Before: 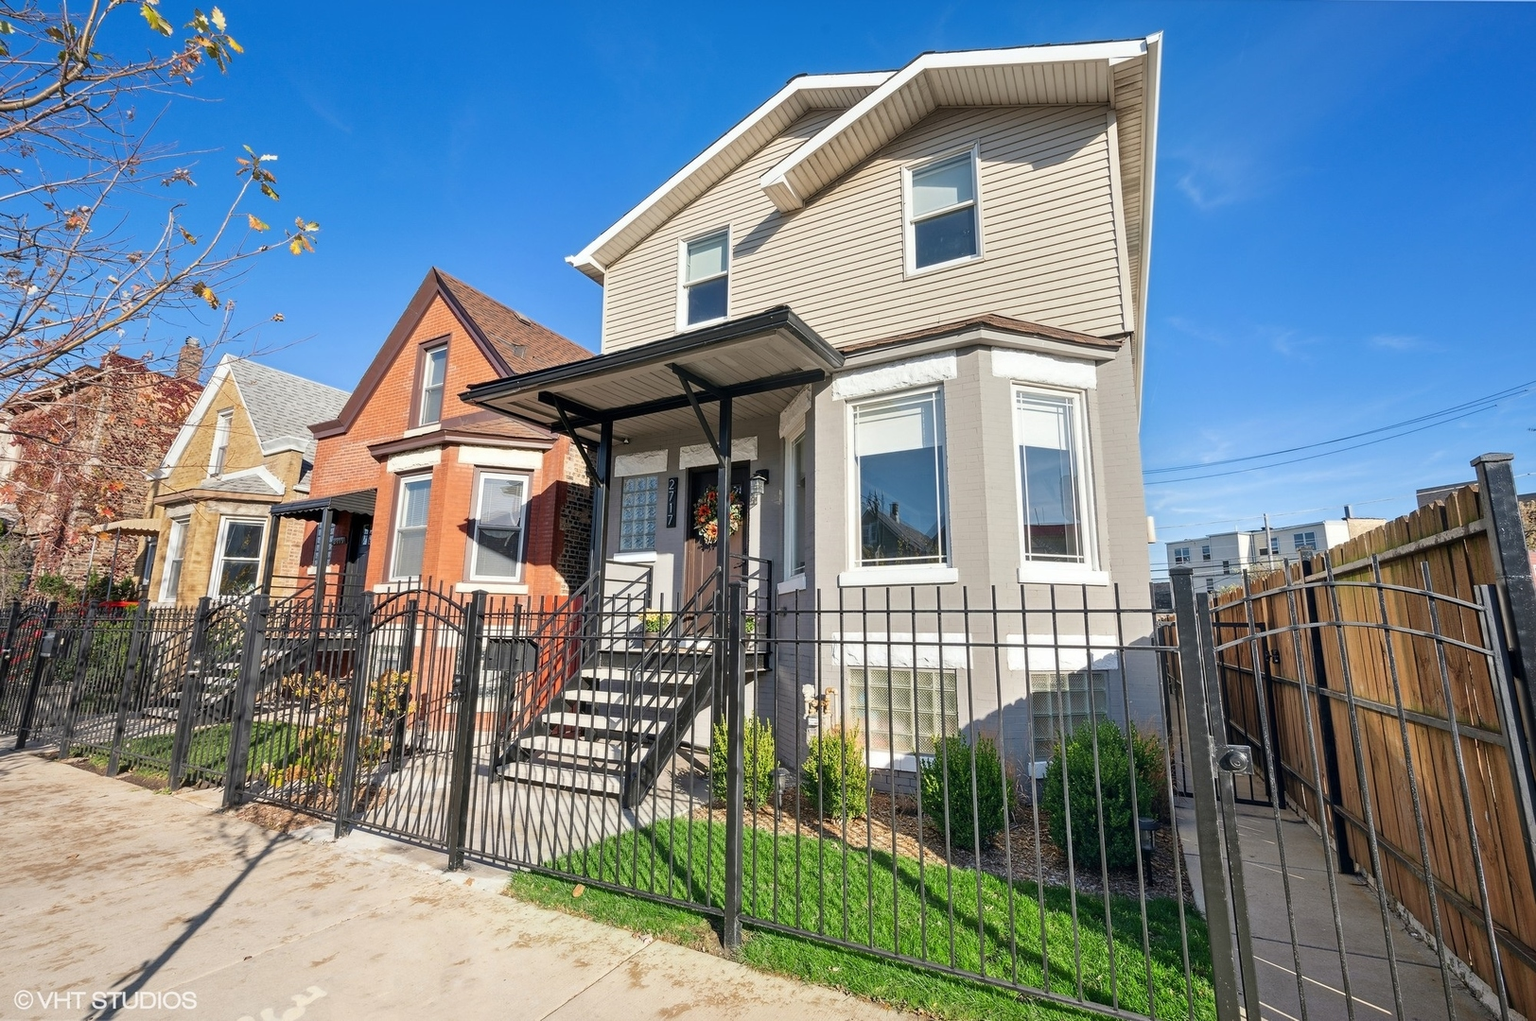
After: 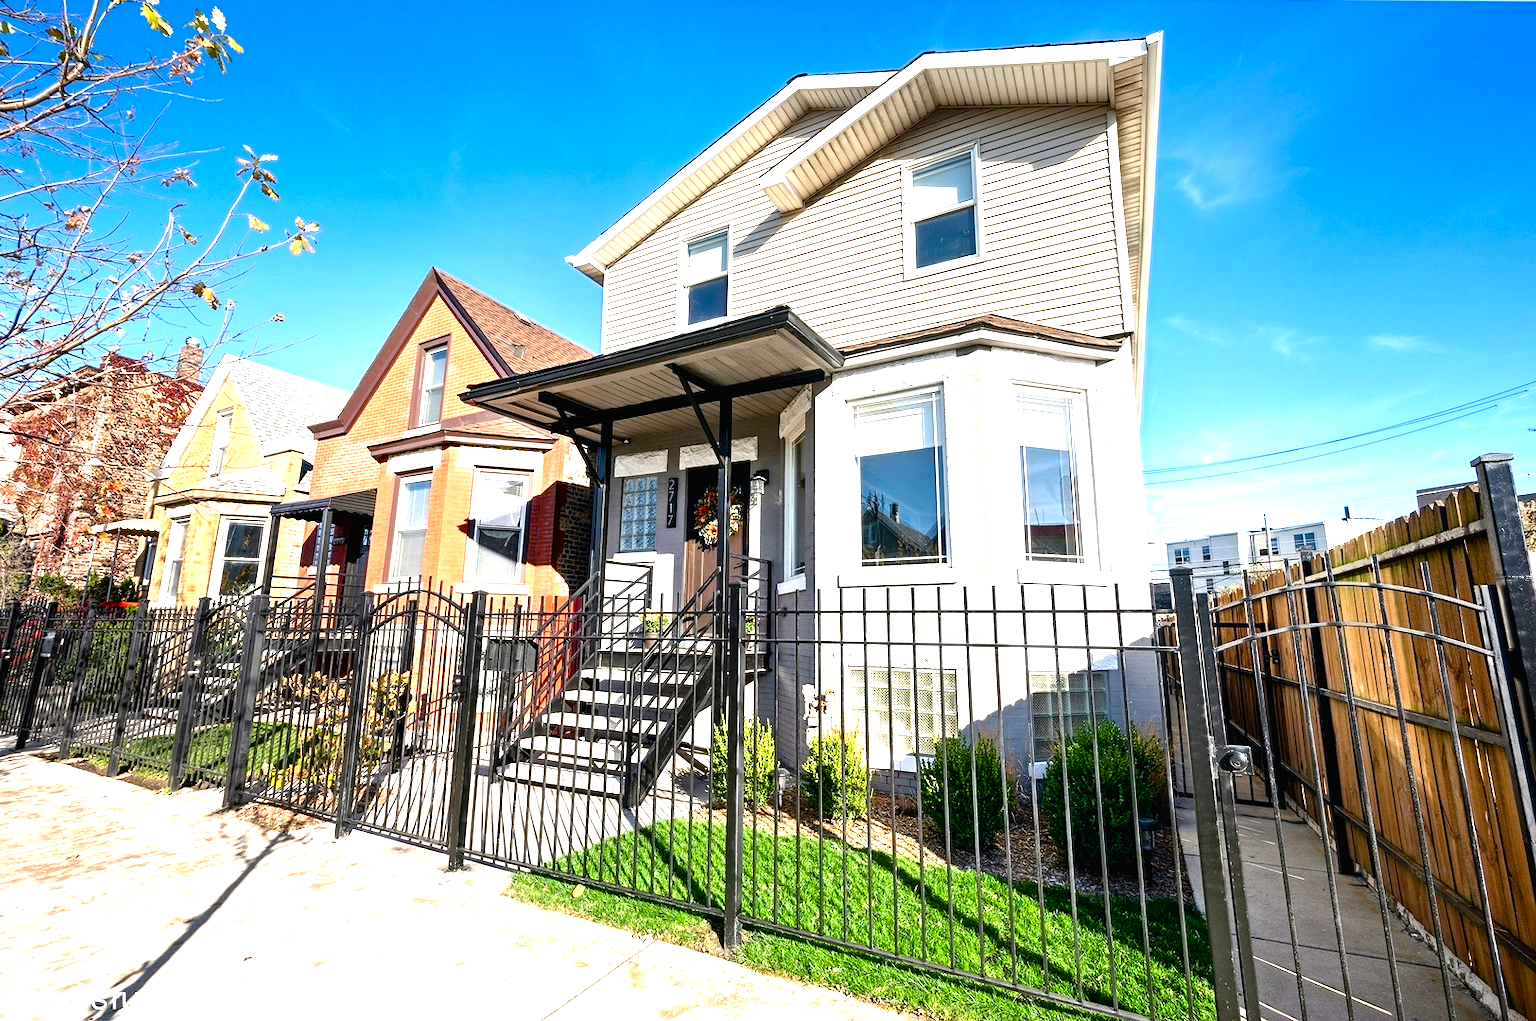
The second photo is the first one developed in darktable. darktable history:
exposure: black level correction 0.009, exposure 0.016 EV, compensate exposure bias true, compensate highlight preservation false
color balance rgb: global offset › luminance 0.217%, perceptual saturation grading › global saturation 20%, perceptual saturation grading › highlights -24.822%, perceptual saturation grading › shadows 49.656%, perceptual brilliance grading › global brilliance 15.314%, perceptual brilliance grading › shadows -35.813%
tone equalizer: -8 EV -0.714 EV, -7 EV -0.716 EV, -6 EV -0.624 EV, -5 EV -0.406 EV, -3 EV 0.366 EV, -2 EV 0.6 EV, -1 EV 0.699 EV, +0 EV 0.764 EV
color correction: highlights b* 0.027
